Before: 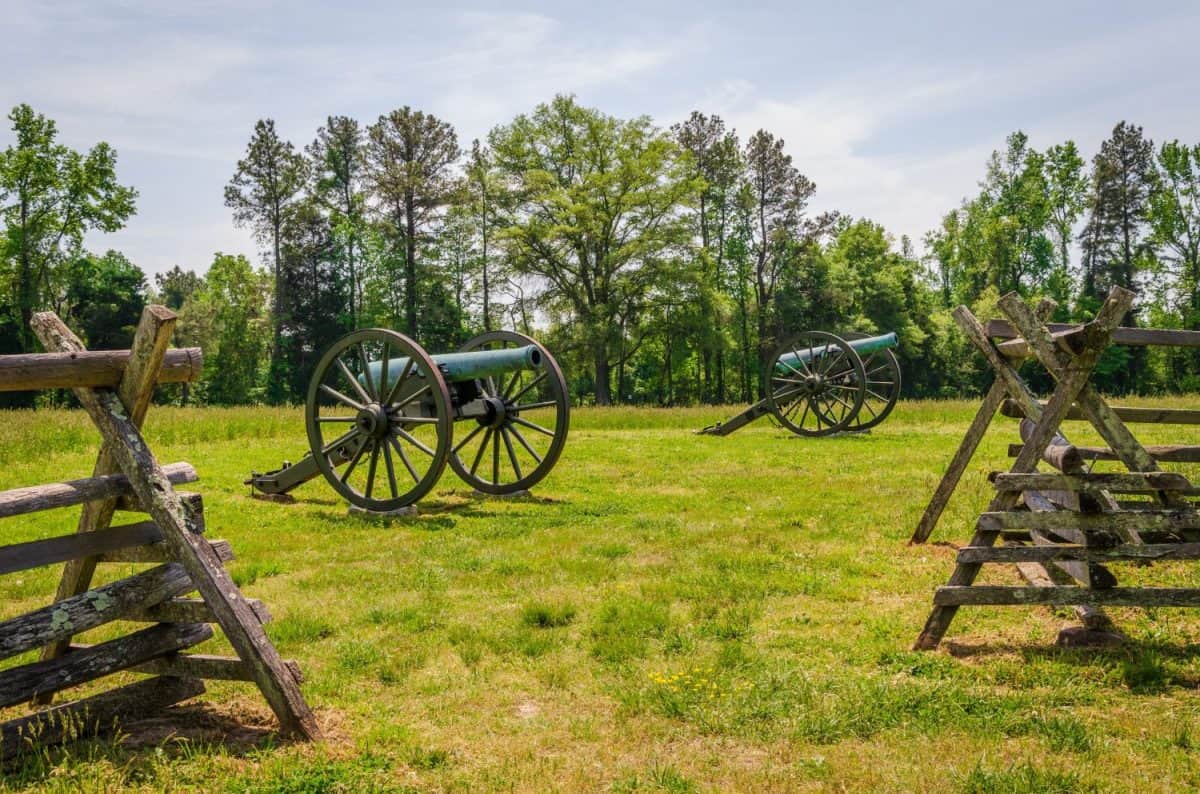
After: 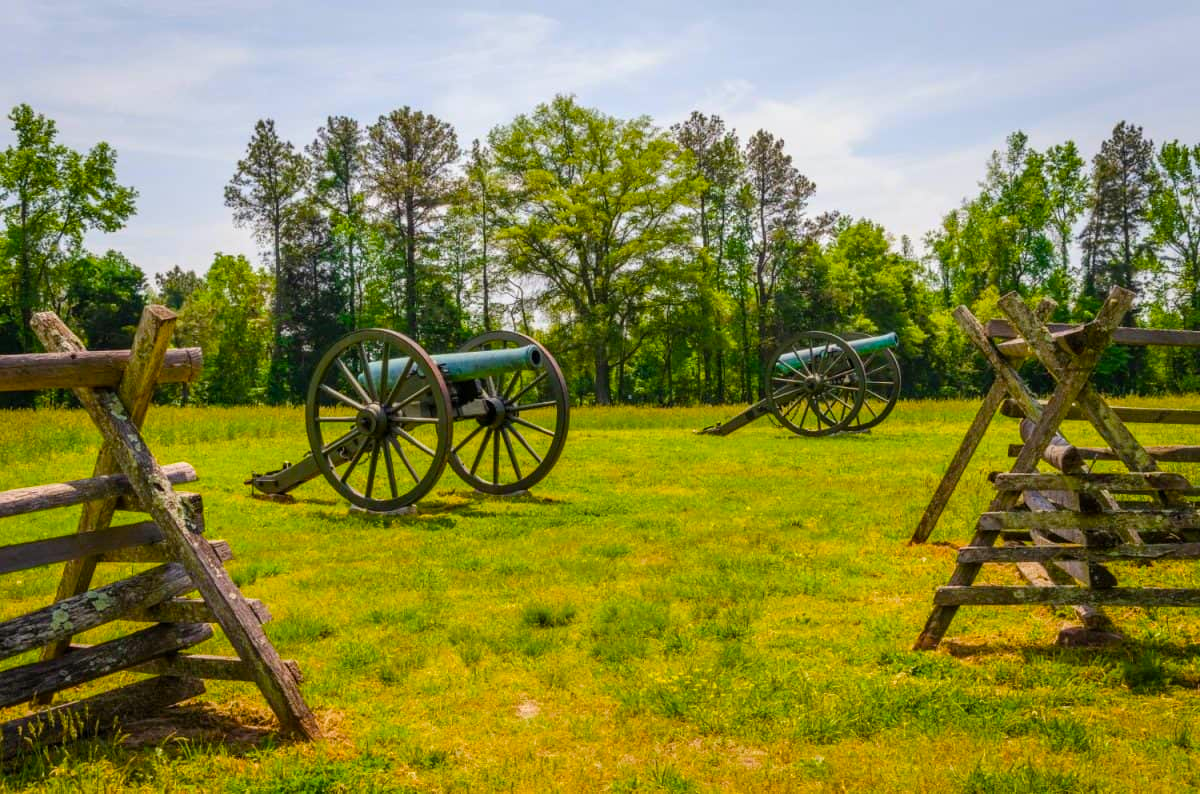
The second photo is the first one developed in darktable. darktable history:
color balance rgb: power › chroma 0.27%, power › hue 60.42°, perceptual saturation grading › global saturation 35.472%, global vibrance 20%
